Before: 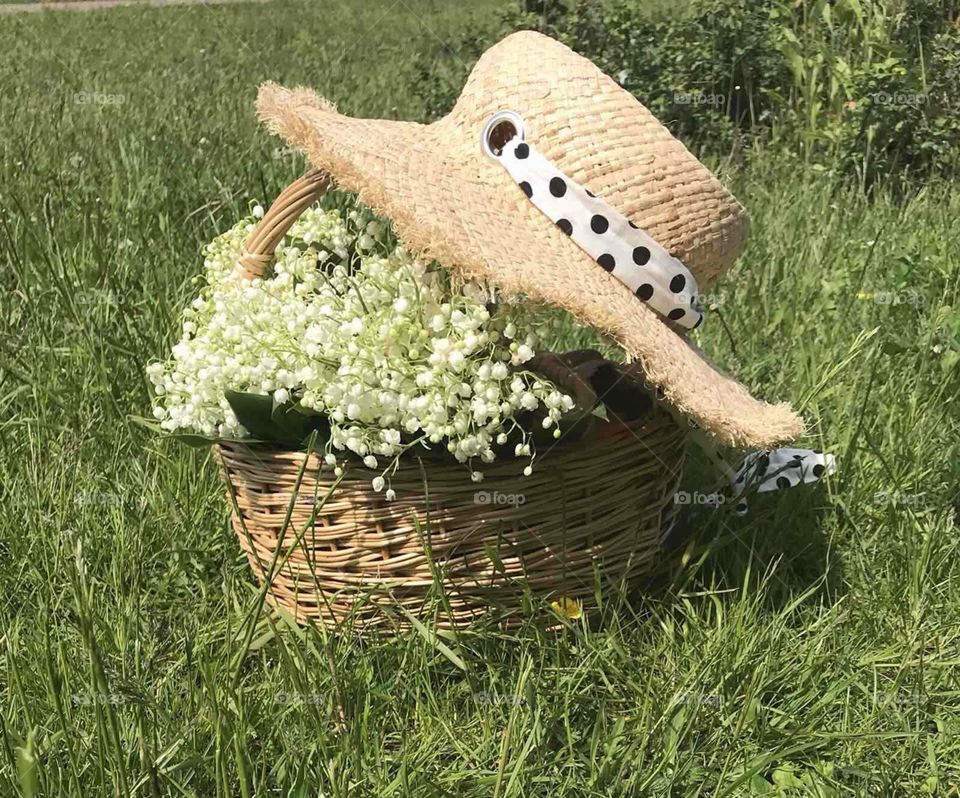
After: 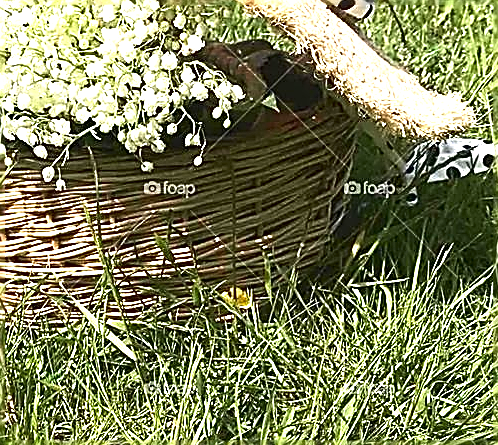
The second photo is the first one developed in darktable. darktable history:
crop: left 34.423%, top 38.899%, right 13.638%, bottom 5.296%
contrast brightness saturation: contrast 0.067, brightness -0.126, saturation 0.064
sharpen: amount 1.995
exposure: exposure 1.204 EV, compensate highlight preservation false
